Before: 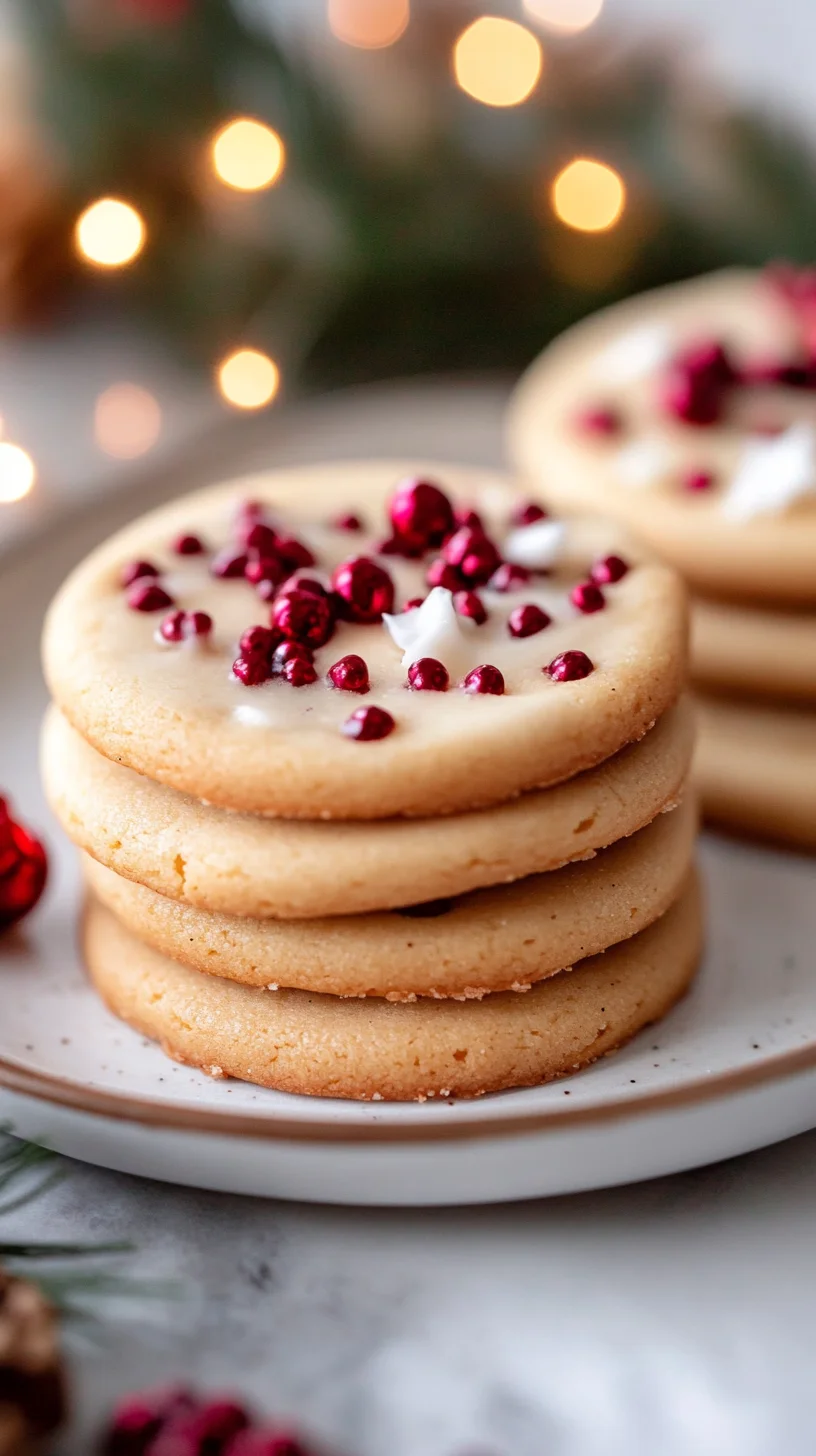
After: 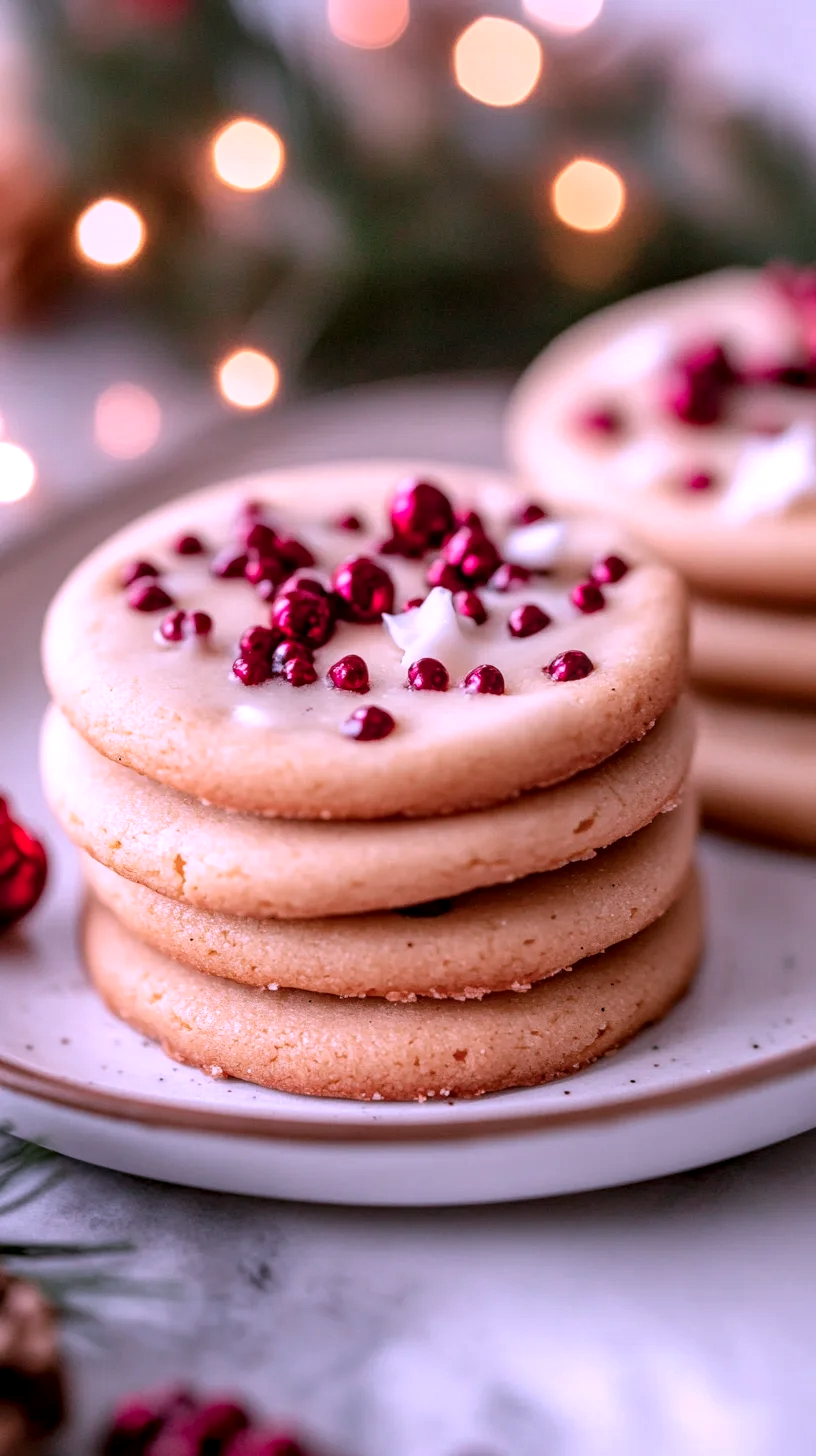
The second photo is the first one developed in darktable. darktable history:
local contrast: detail 130%
color correction: highlights a* 15.46, highlights b* -20.56
